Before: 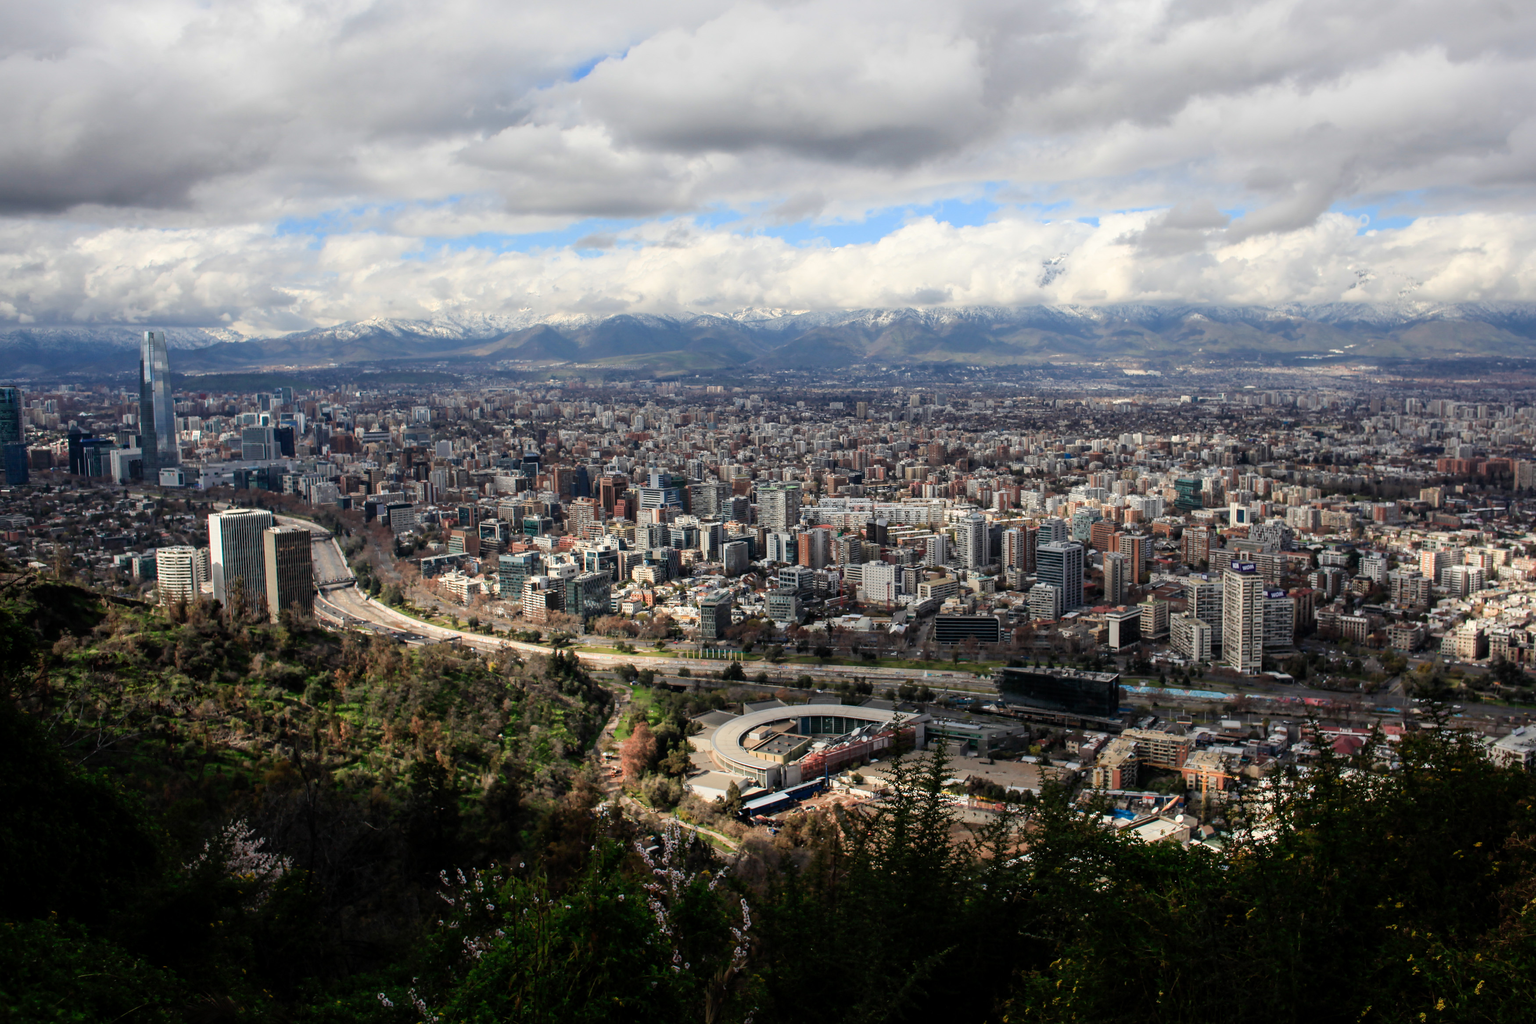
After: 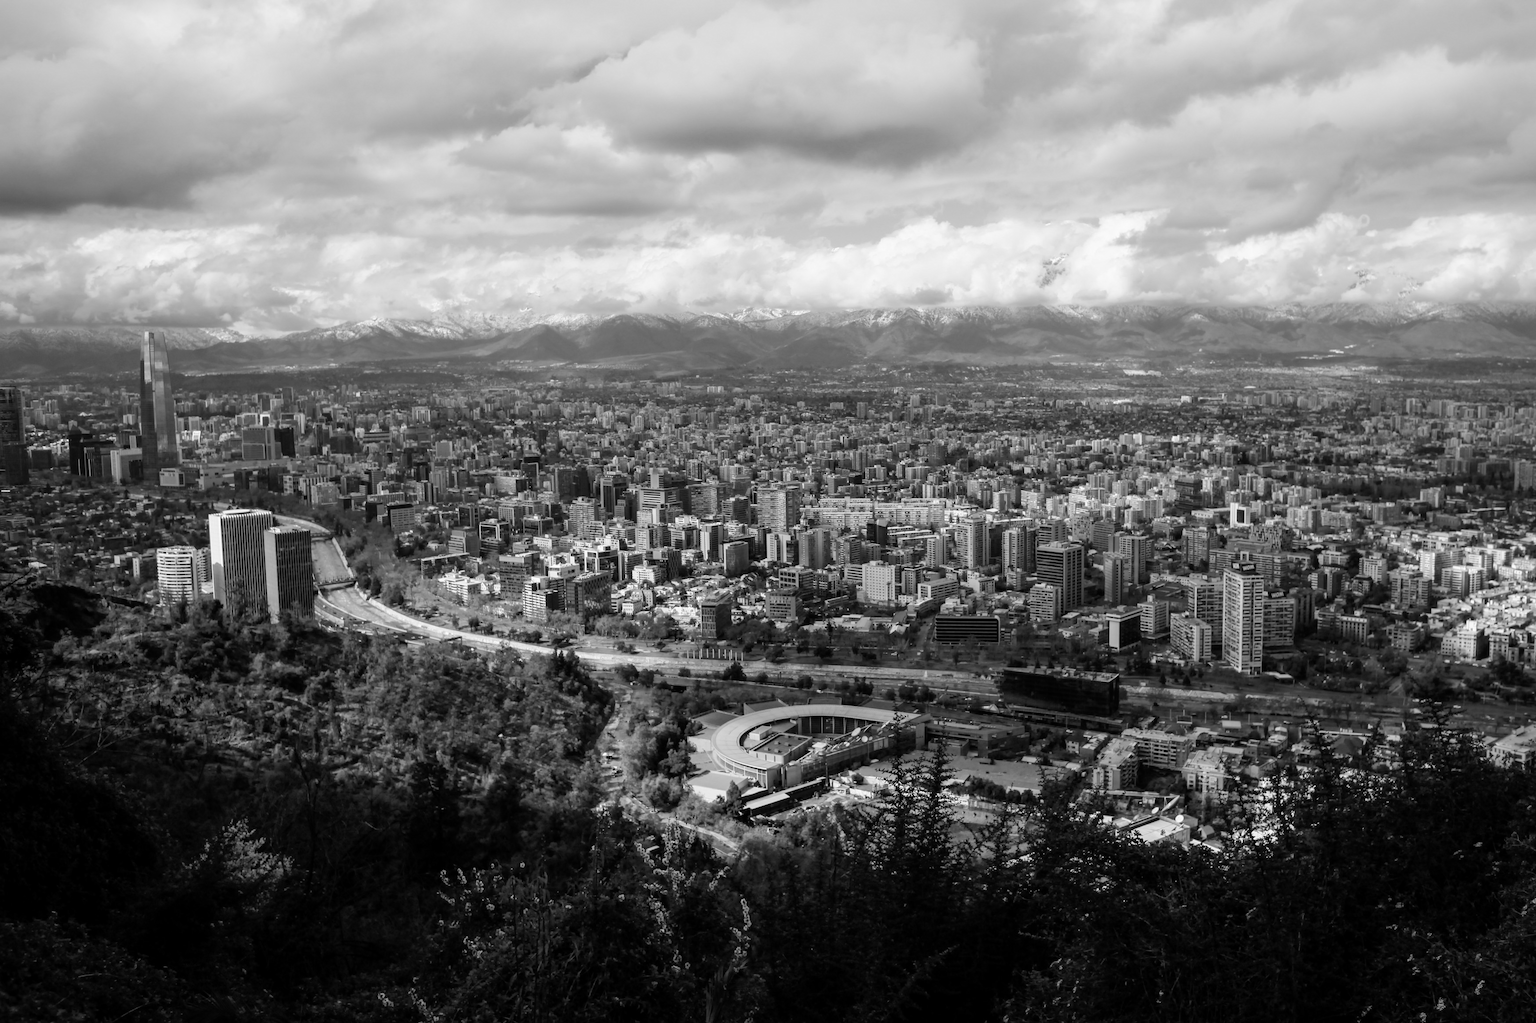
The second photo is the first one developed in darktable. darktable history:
color correction: highlights a* -20.08, highlights b* 9.8, shadows a* -20.4, shadows b* -10.76
monochrome: on, module defaults
